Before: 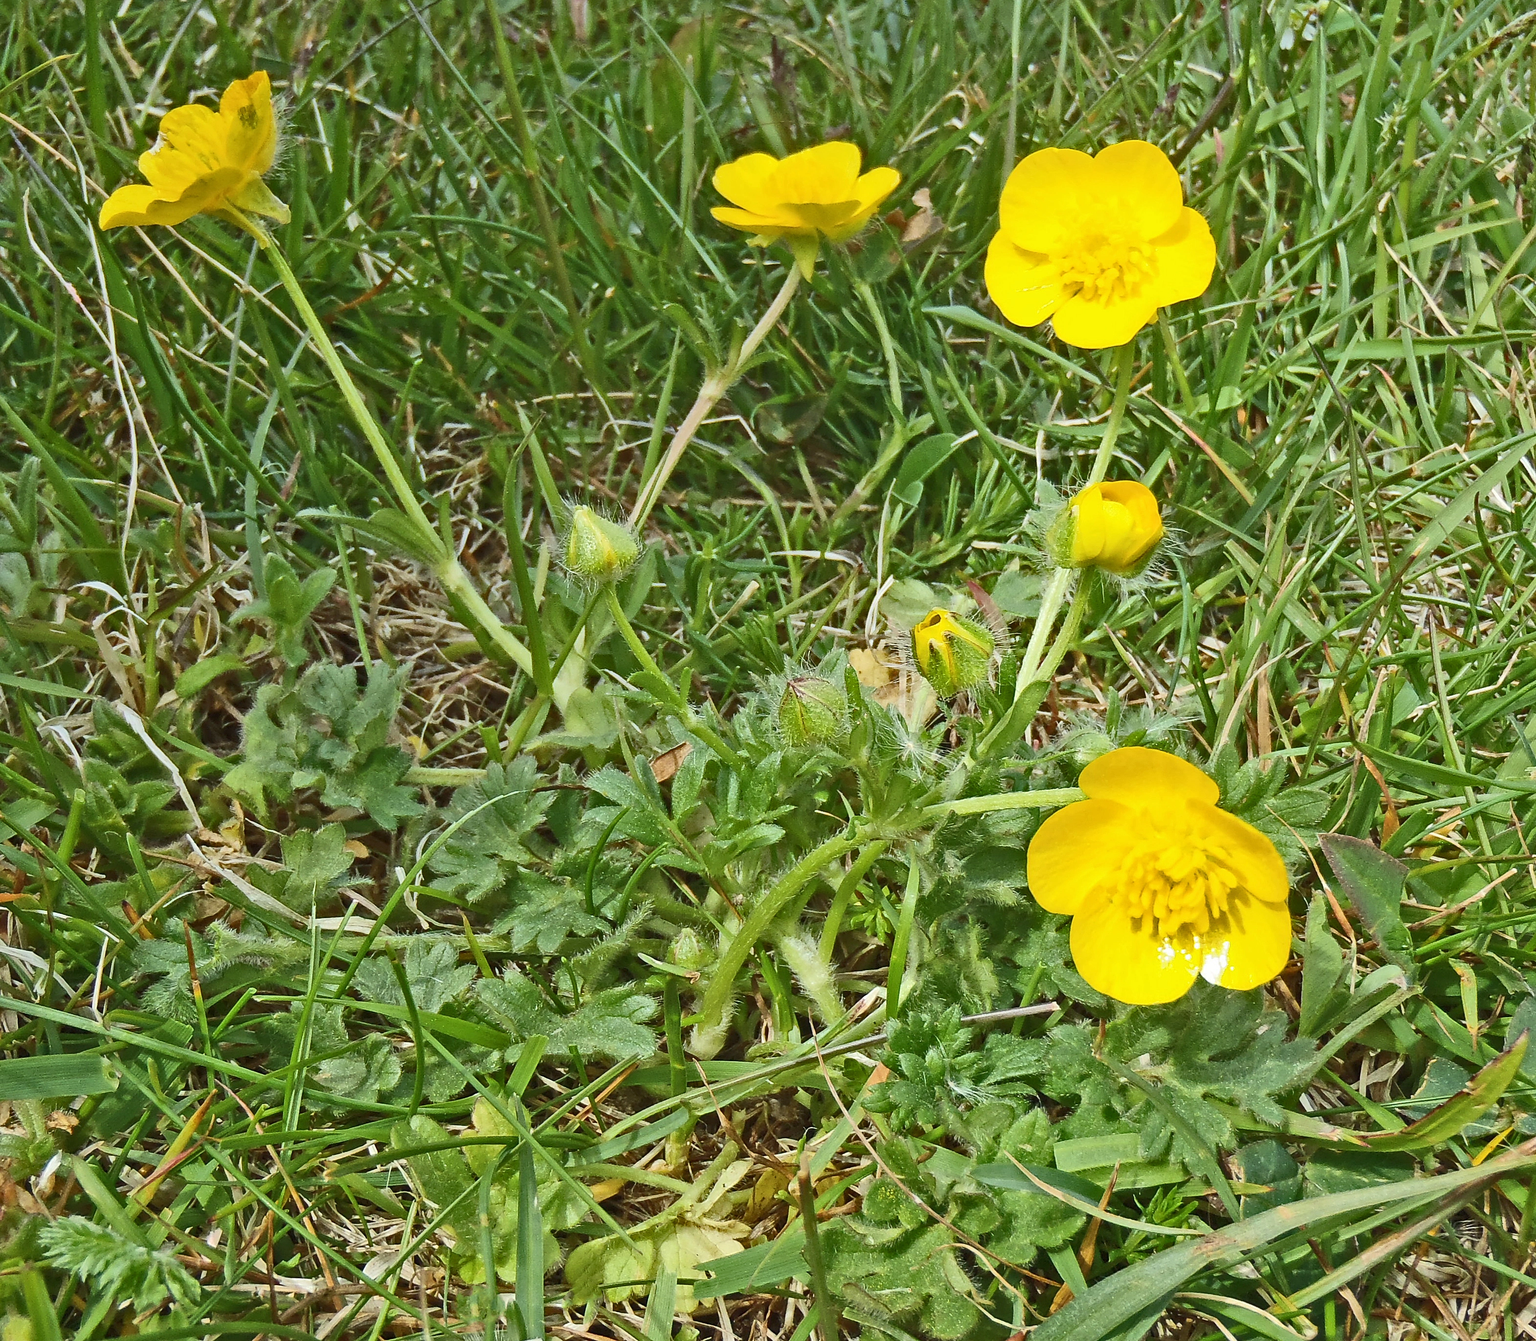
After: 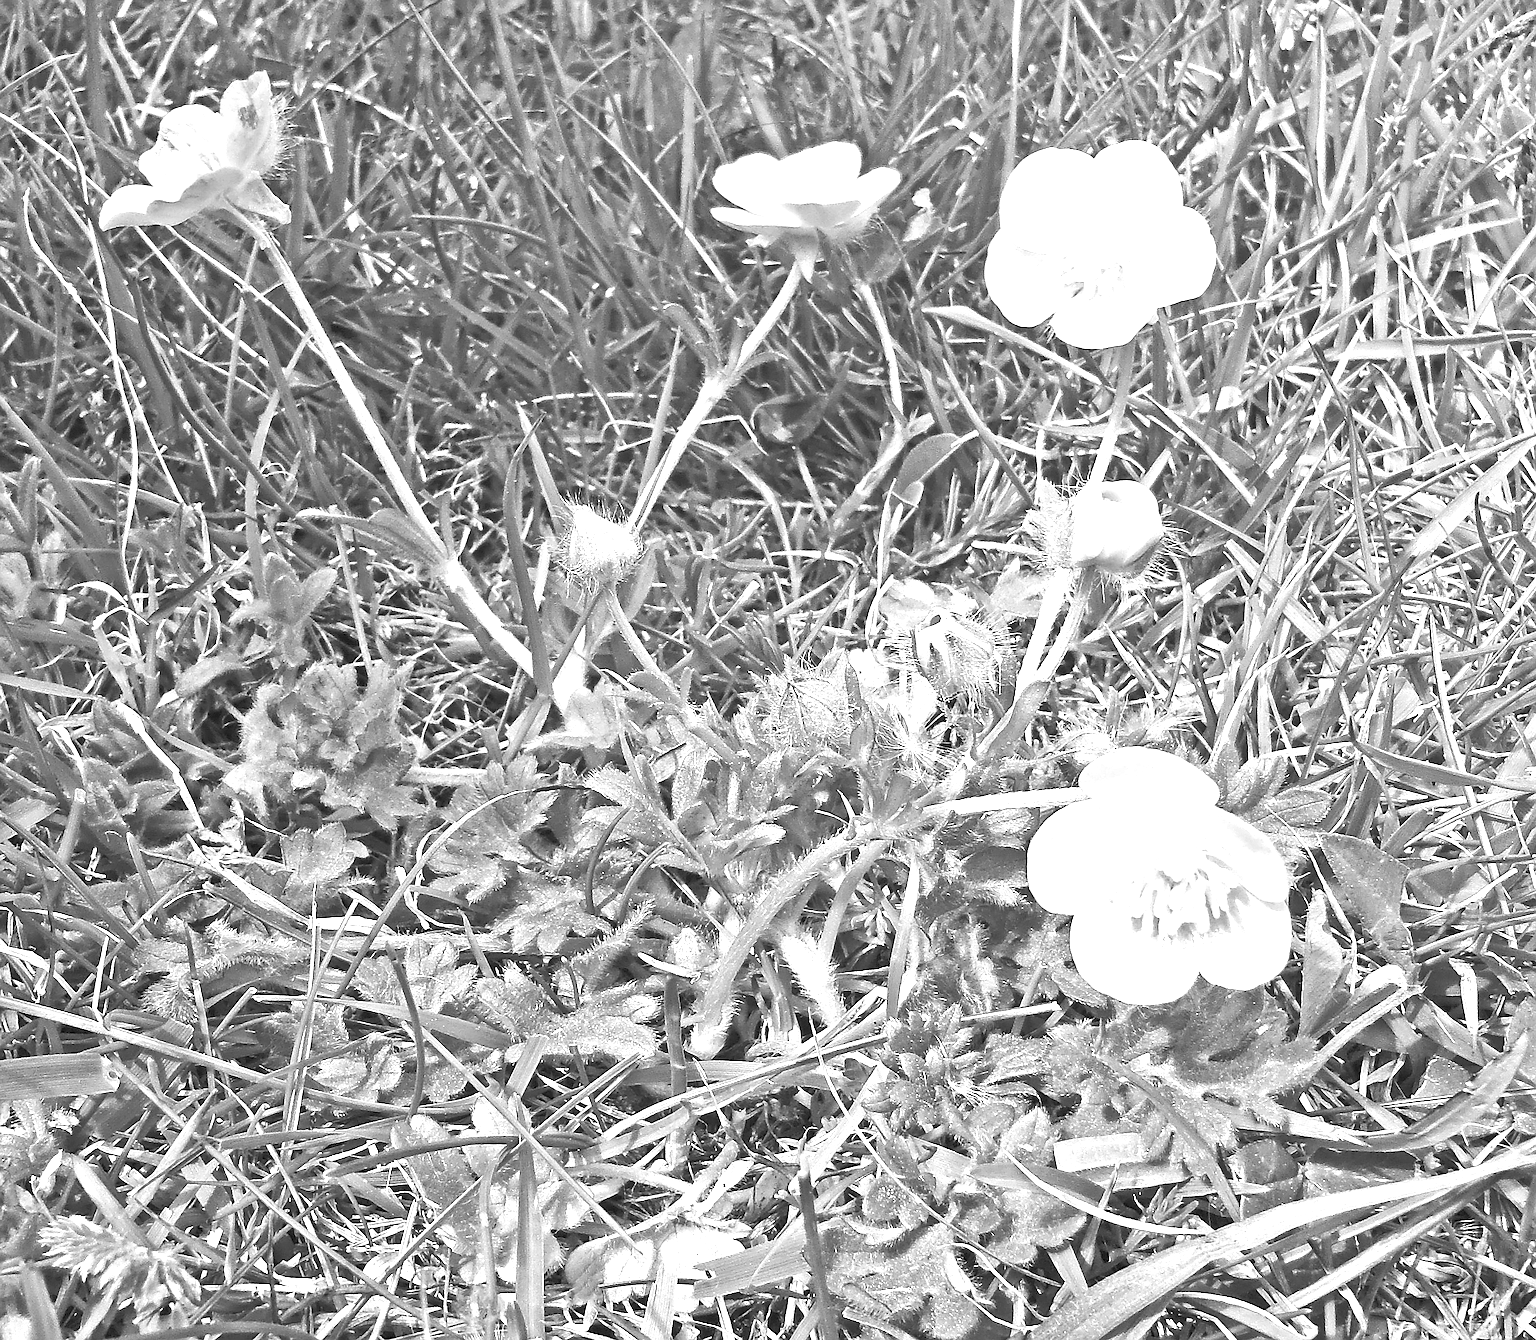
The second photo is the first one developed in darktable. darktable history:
monochrome: a -35.87, b 49.73, size 1.7
exposure: black level correction 0, exposure 1.1 EV, compensate exposure bias true, compensate highlight preservation false
sharpen: on, module defaults
